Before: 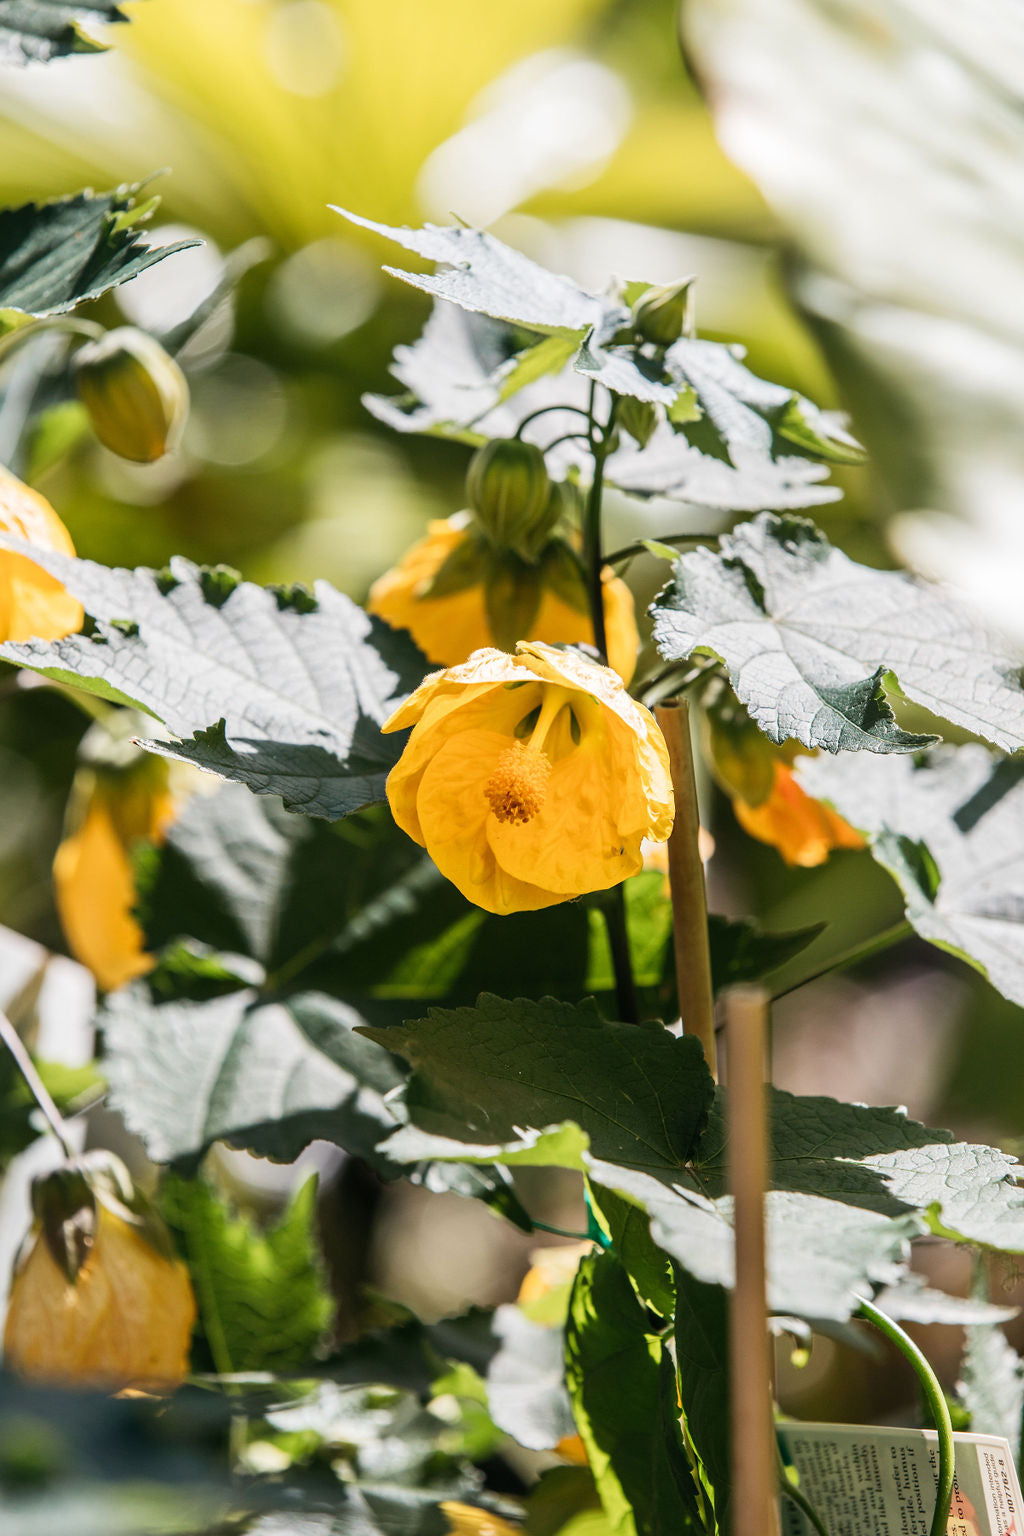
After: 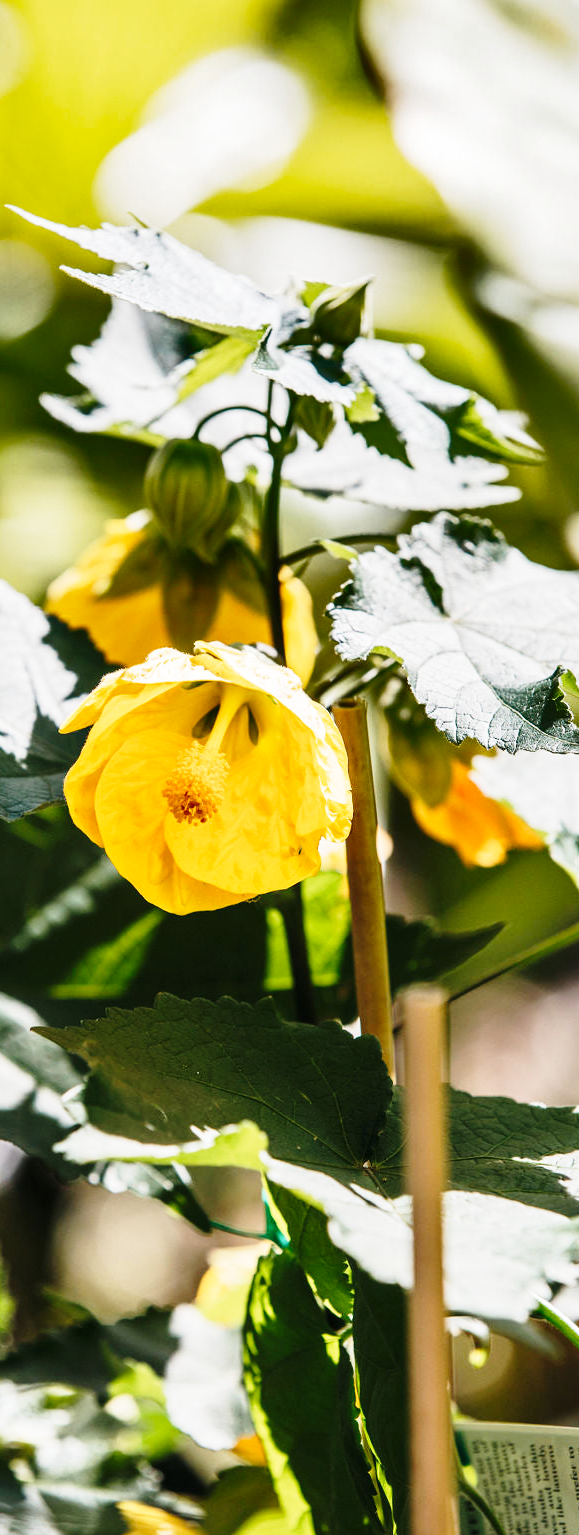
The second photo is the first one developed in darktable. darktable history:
base curve: curves: ch0 [(0, 0) (0.028, 0.03) (0.121, 0.232) (0.46, 0.748) (0.859, 0.968) (1, 1)], preserve colors none
crop: left 31.459%, top 0.025%, right 11.919%
shadows and highlights: radius 118.88, shadows 42.04, highlights -62.35, soften with gaussian
